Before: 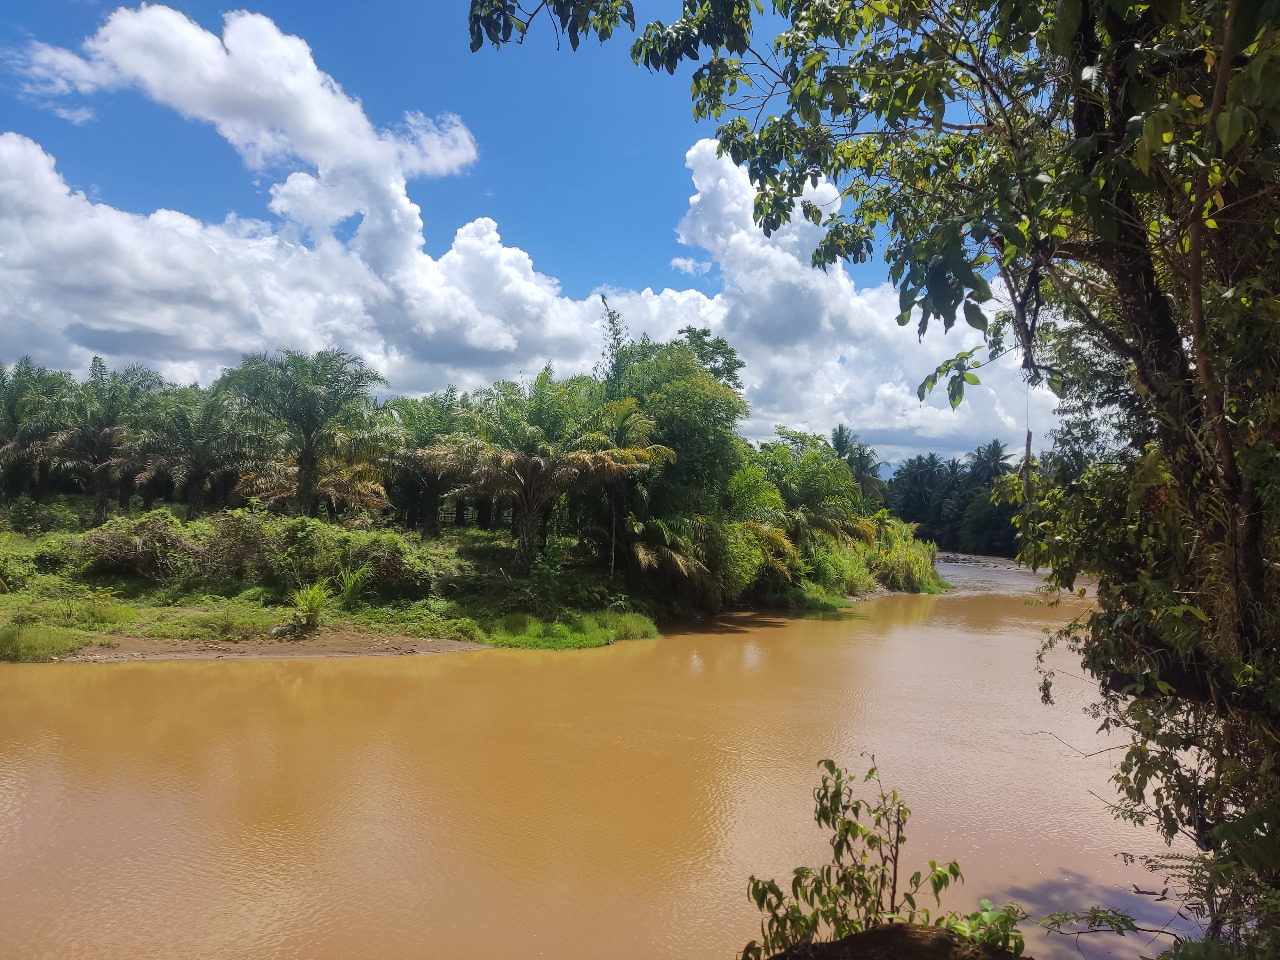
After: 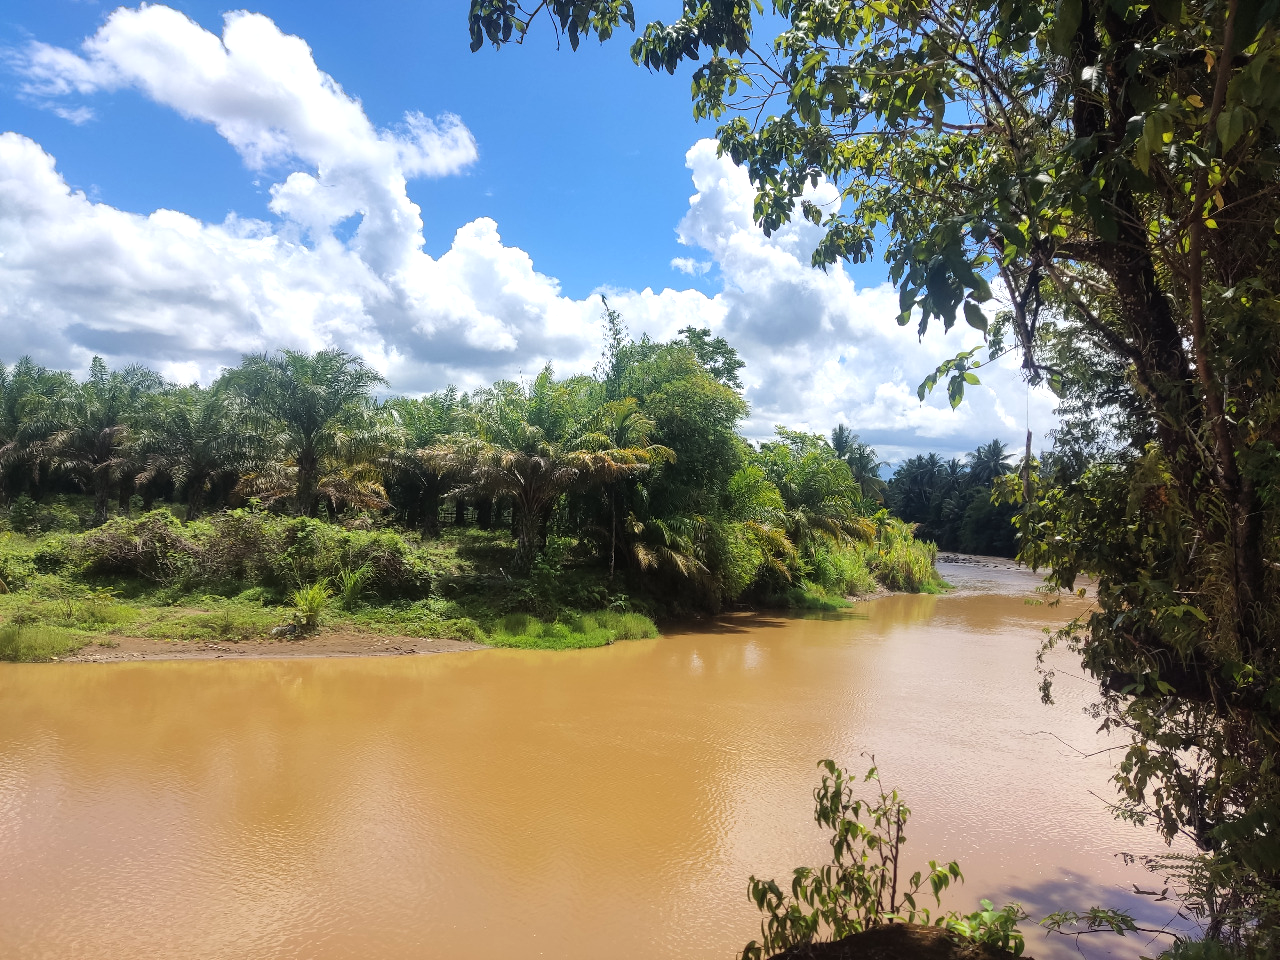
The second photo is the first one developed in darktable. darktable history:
tone equalizer: -8 EV -0.408 EV, -7 EV -0.356 EV, -6 EV -0.315 EV, -5 EV -0.204 EV, -3 EV 0.21 EV, -2 EV 0.34 EV, -1 EV 0.41 EV, +0 EV 0.425 EV
